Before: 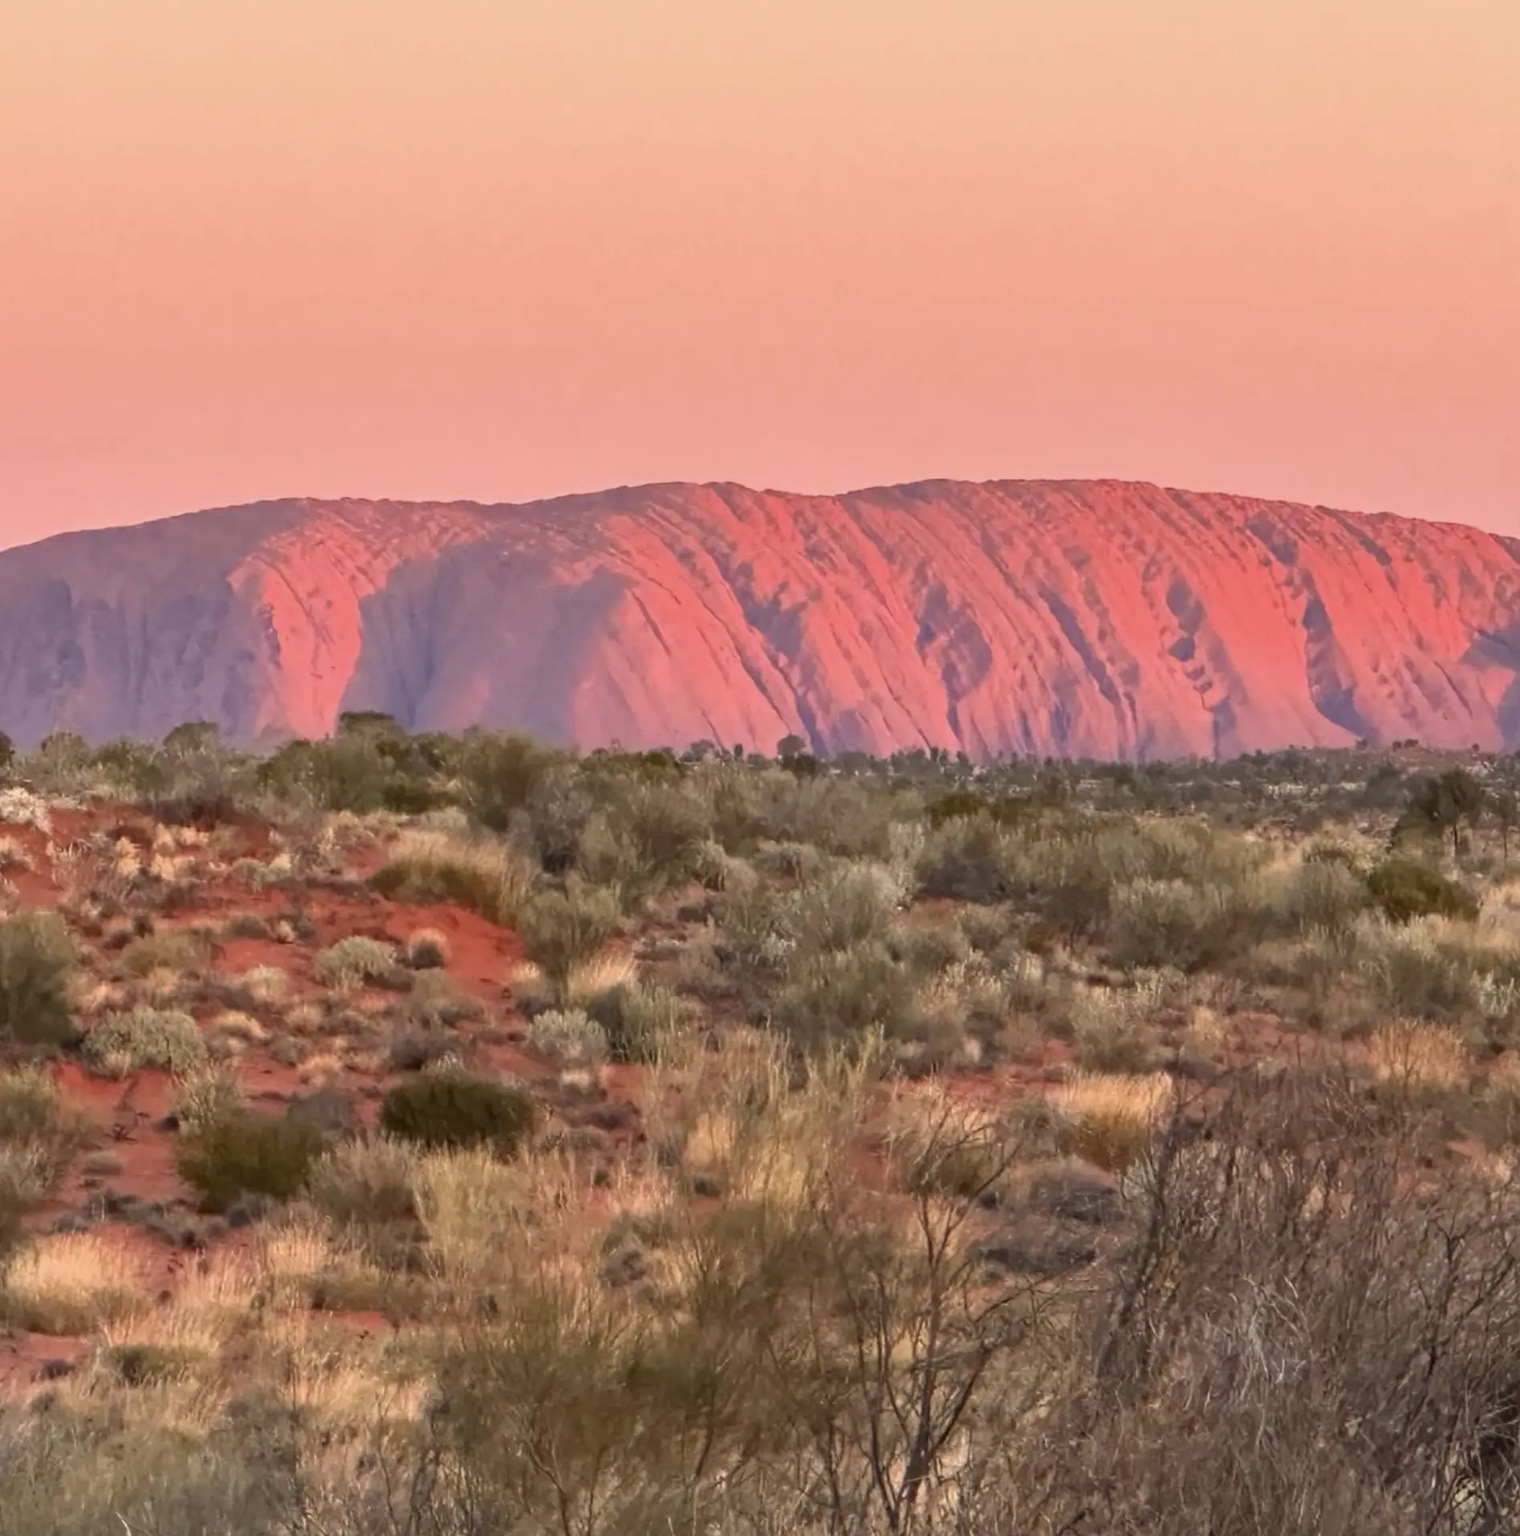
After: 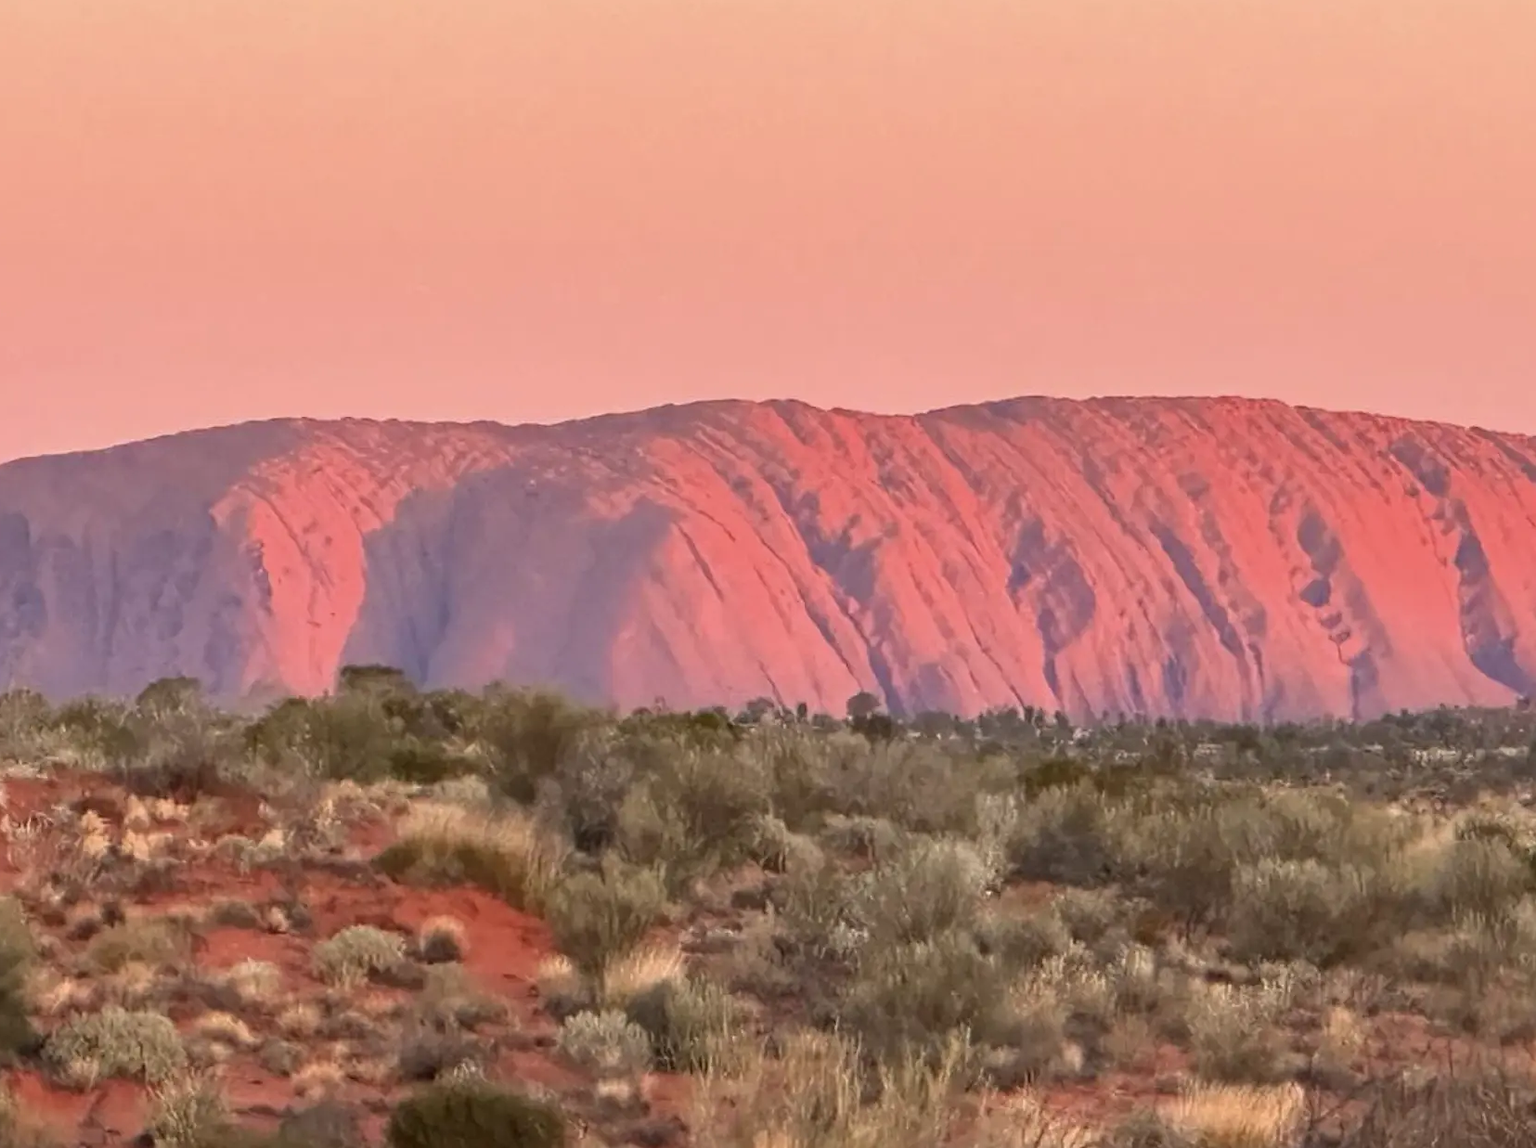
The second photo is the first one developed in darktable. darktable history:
crop: left 3.015%, top 8.969%, right 9.647%, bottom 26.457%
sharpen: amount 0.2
